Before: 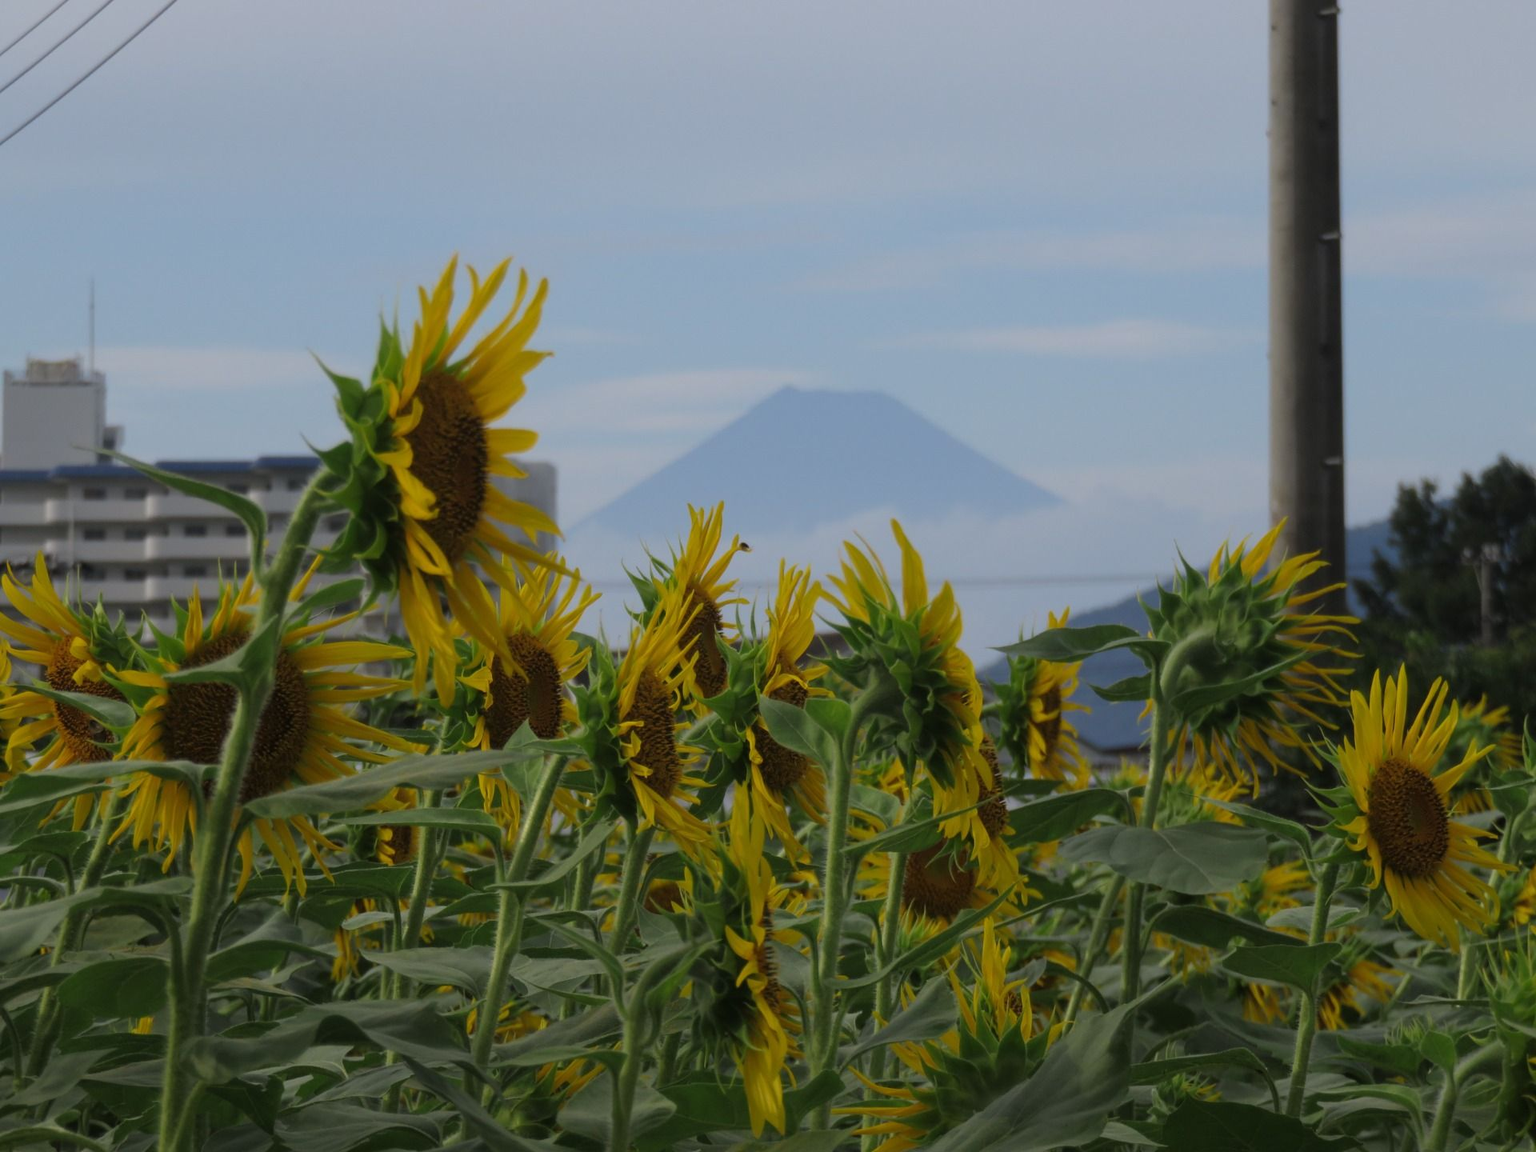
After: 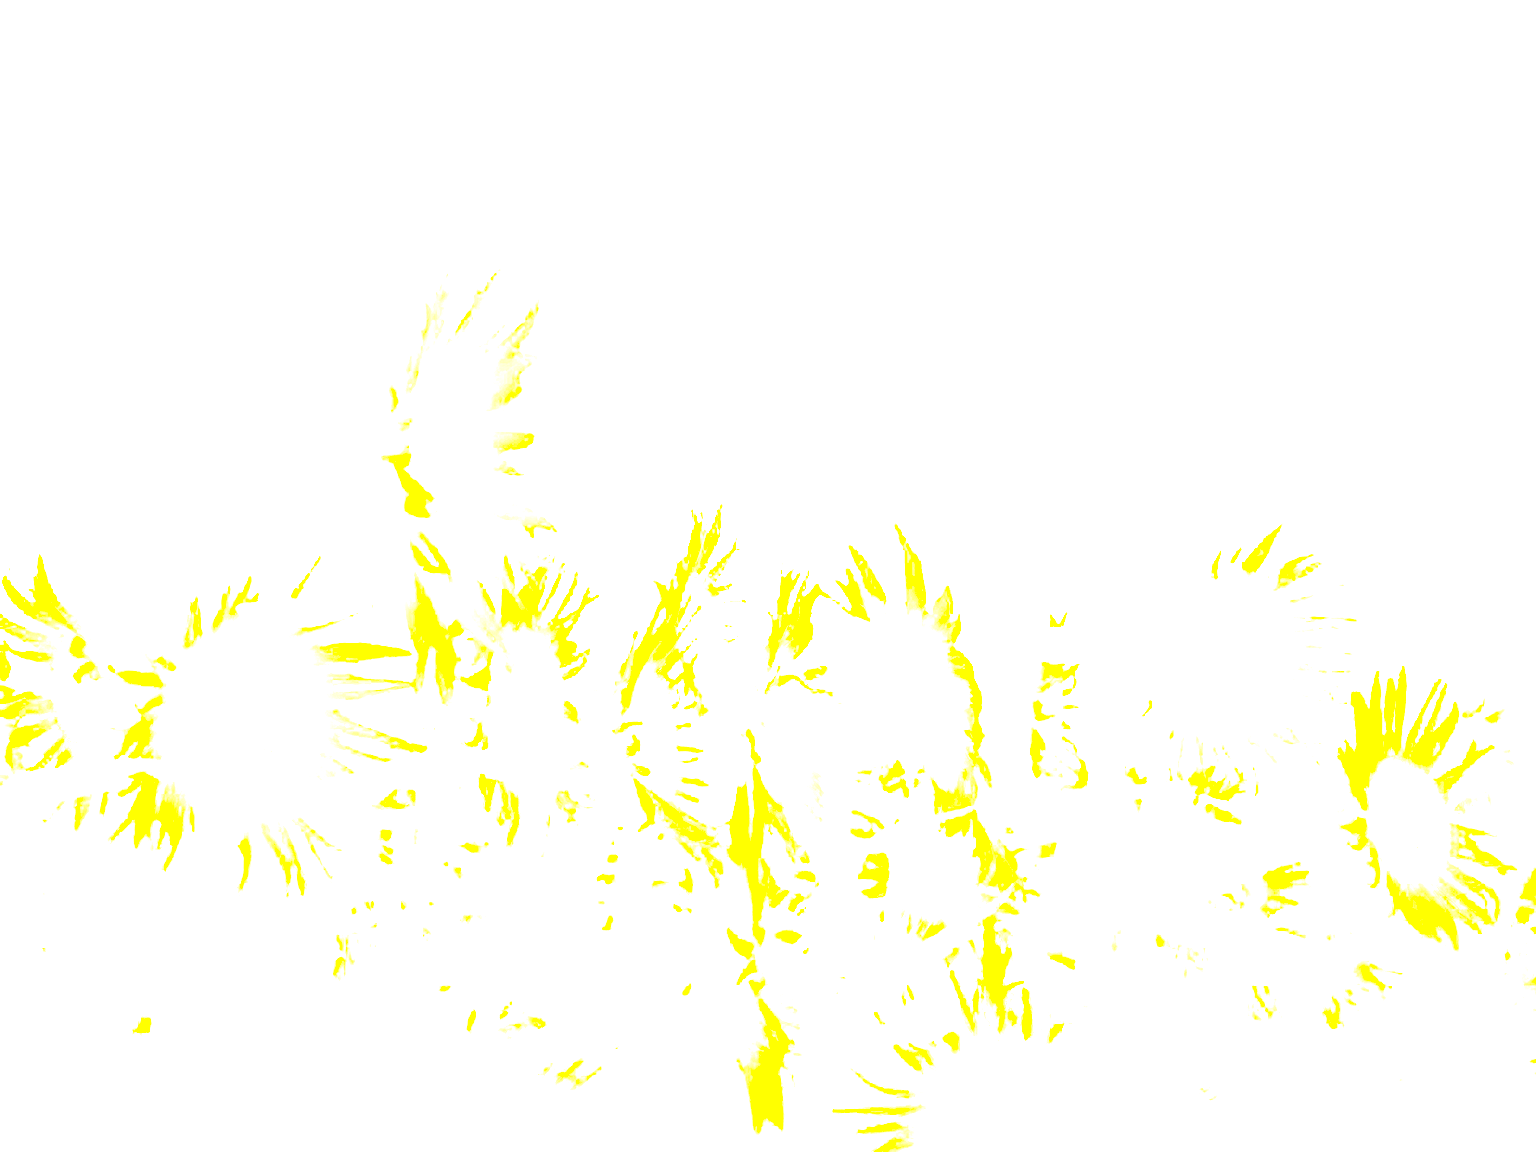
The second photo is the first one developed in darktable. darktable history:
local contrast: on, module defaults
exposure: exposure 7.974 EV, compensate exposure bias true, compensate highlight preservation false
